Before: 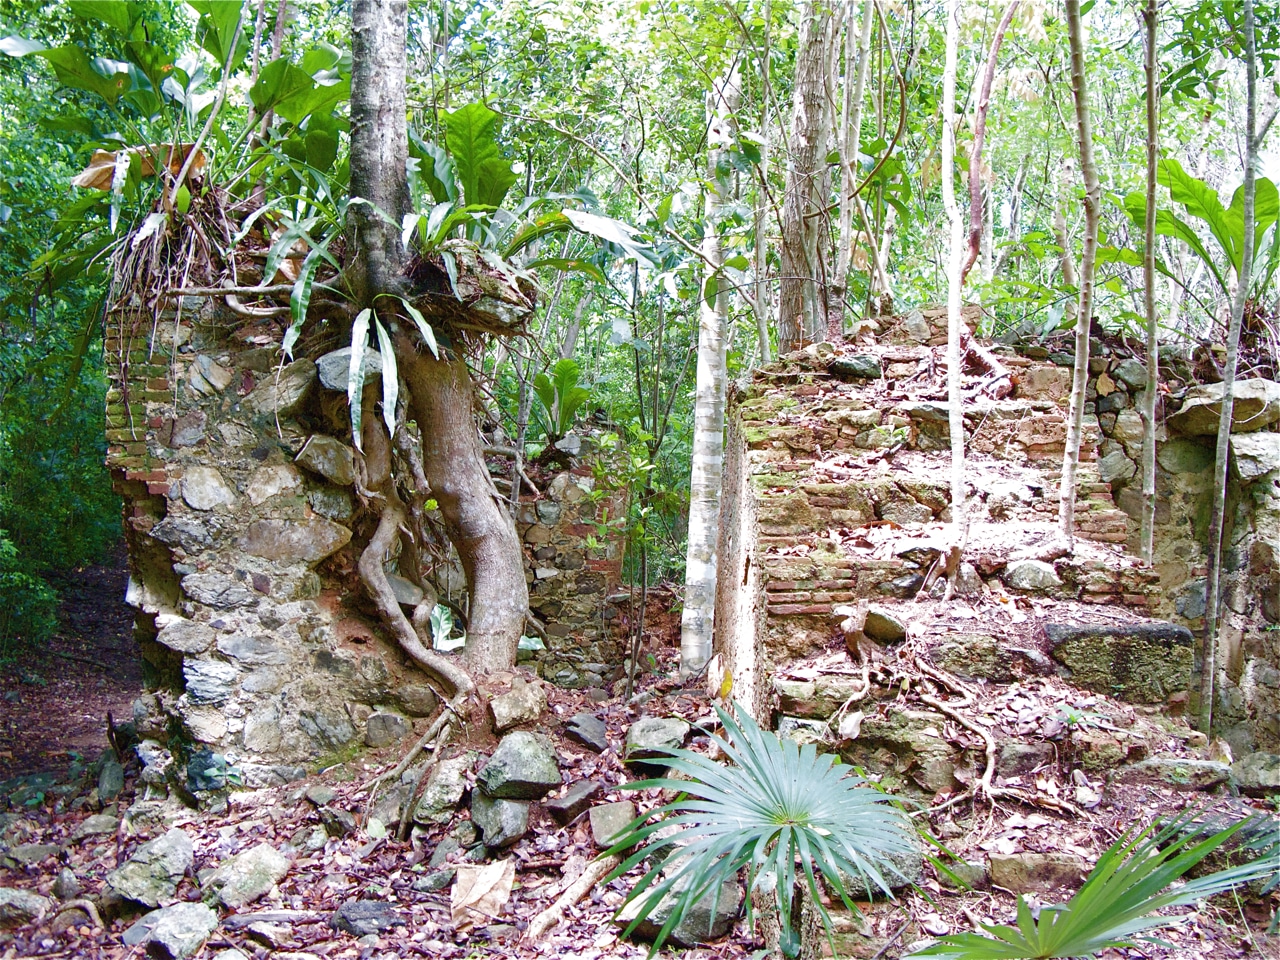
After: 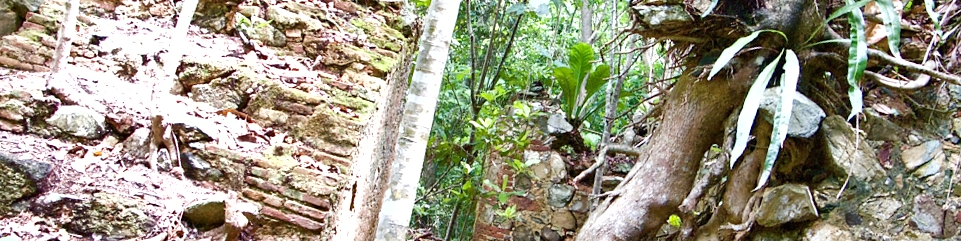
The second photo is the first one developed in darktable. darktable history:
shadows and highlights: highlights color adjustment 0%, low approximation 0.01, soften with gaussian
crop and rotate: angle 16.12°, top 30.835%, bottom 35.653%
tone equalizer: -8 EV -0.75 EV, -7 EV -0.7 EV, -6 EV -0.6 EV, -5 EV -0.4 EV, -3 EV 0.4 EV, -2 EV 0.6 EV, -1 EV 0.7 EV, +0 EV 0.75 EV, edges refinement/feathering 500, mask exposure compensation -1.57 EV, preserve details no
exposure: exposure -0.177 EV, compensate highlight preservation false
